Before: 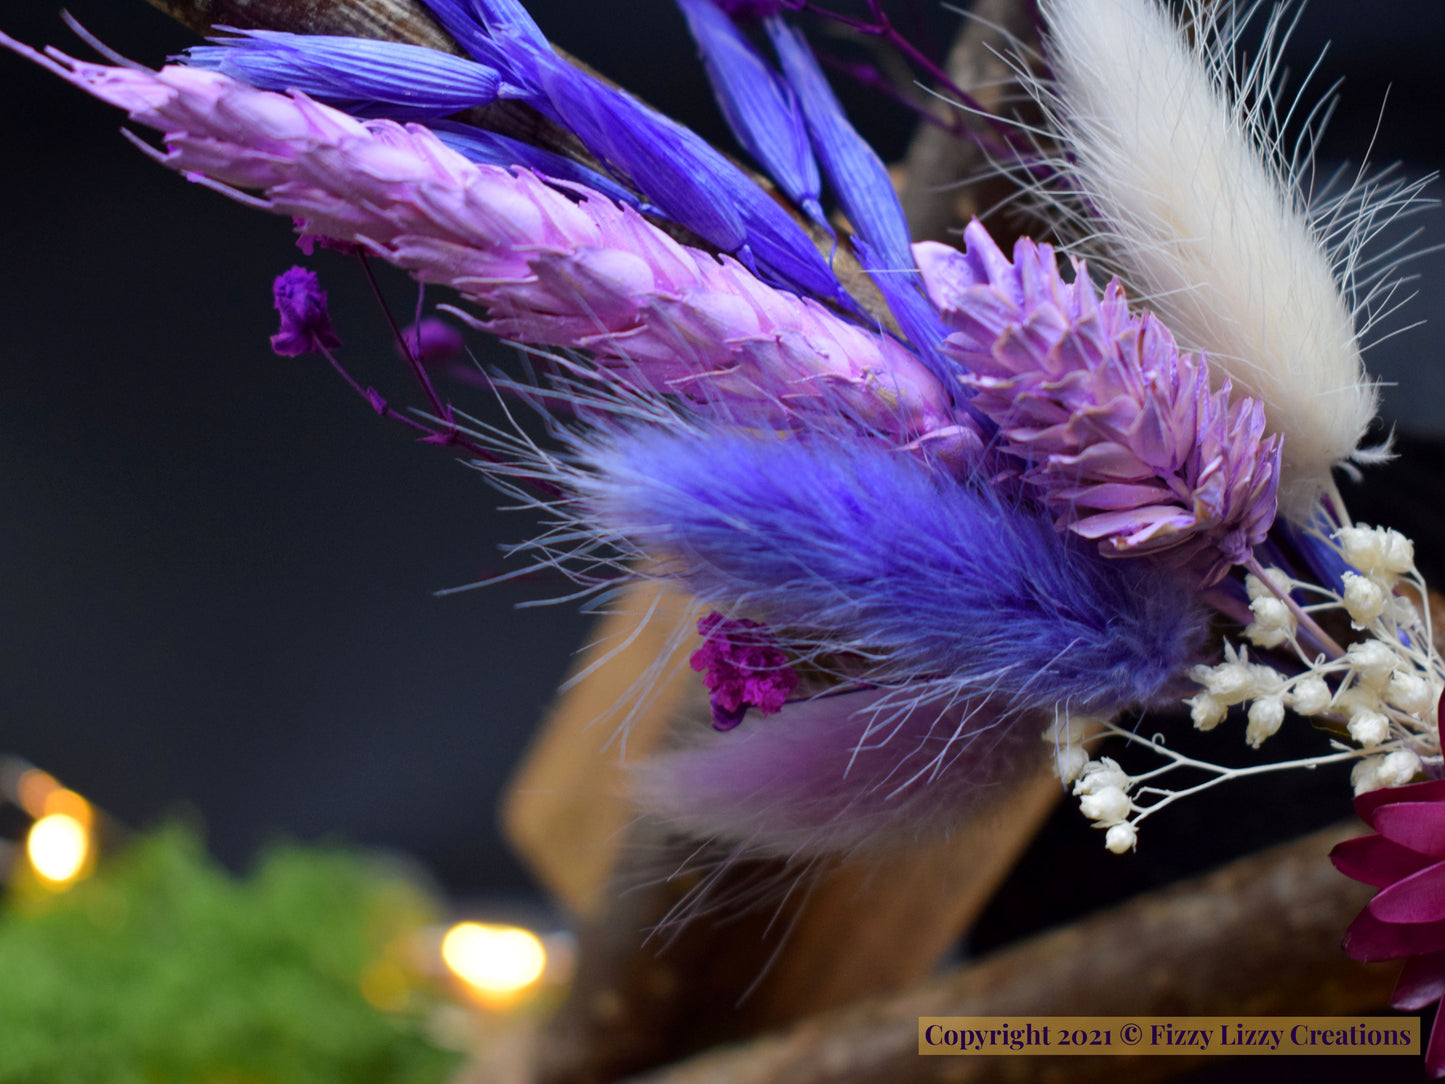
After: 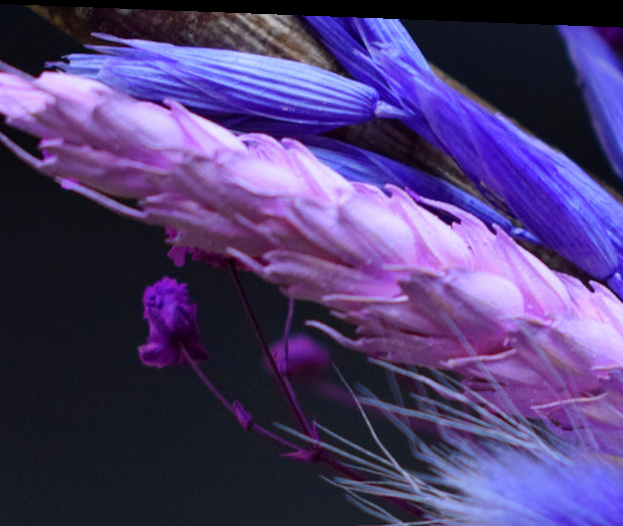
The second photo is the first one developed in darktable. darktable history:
rotate and perspective: rotation 2.17°, automatic cropping off
crop and rotate: left 10.817%, top 0.062%, right 47.194%, bottom 53.626%
